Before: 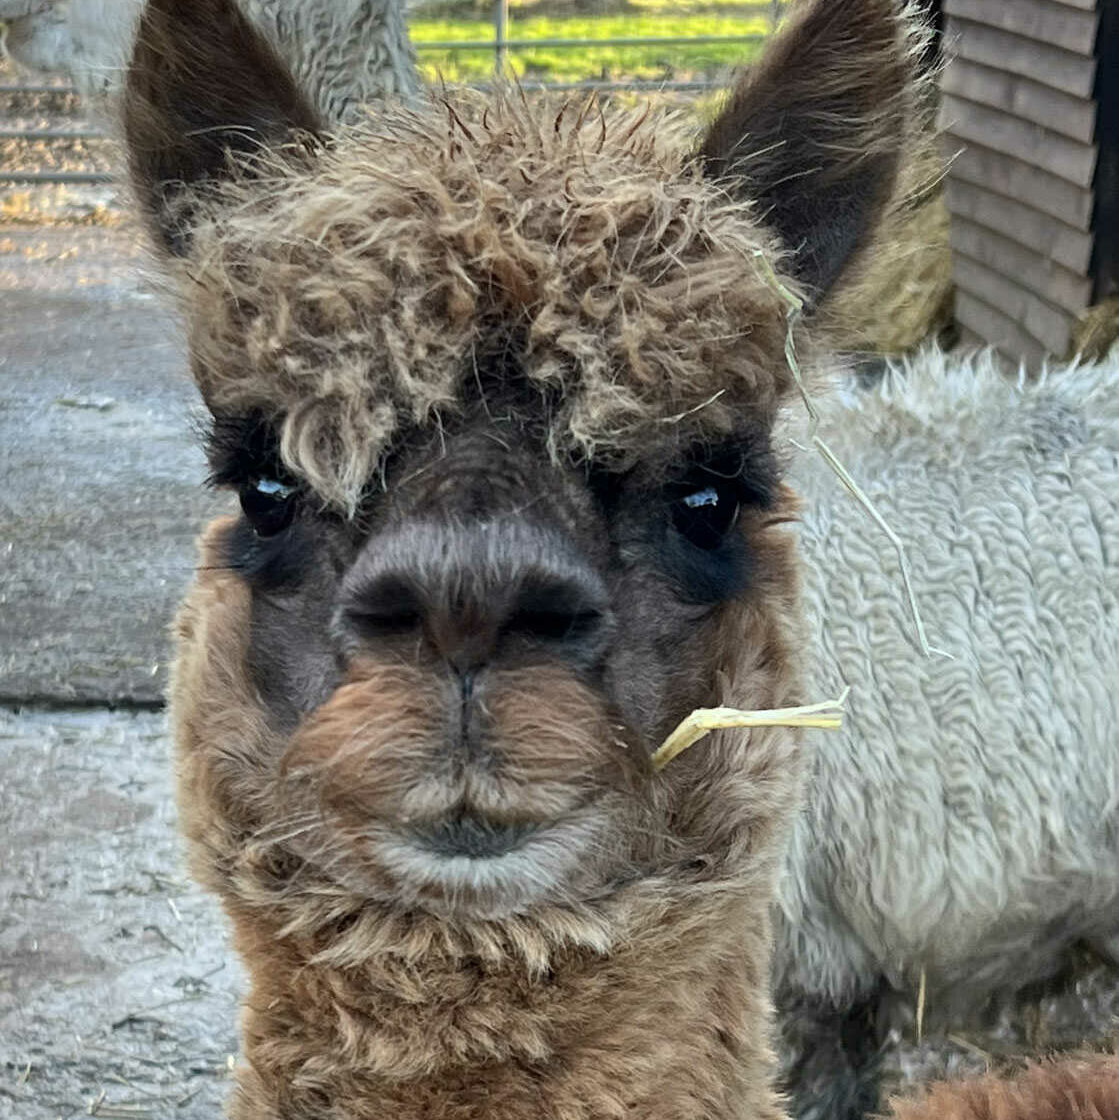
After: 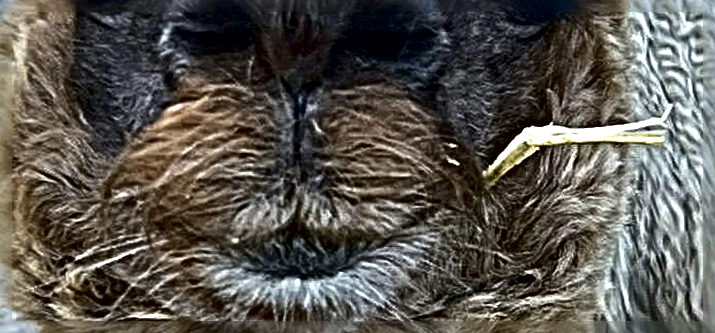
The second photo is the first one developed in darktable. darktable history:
sharpen: radius 6.3, amount 1.8, threshold 0
crop: left 18.091%, top 51.13%, right 17.525%, bottom 16.85%
rotate and perspective: rotation 0.679°, lens shift (horizontal) 0.136, crop left 0.009, crop right 0.991, crop top 0.078, crop bottom 0.95
white balance: red 0.983, blue 1.036
contrast brightness saturation: brightness -0.25, saturation 0.2
color contrast: green-magenta contrast 0.8, blue-yellow contrast 1.1, unbound 0
